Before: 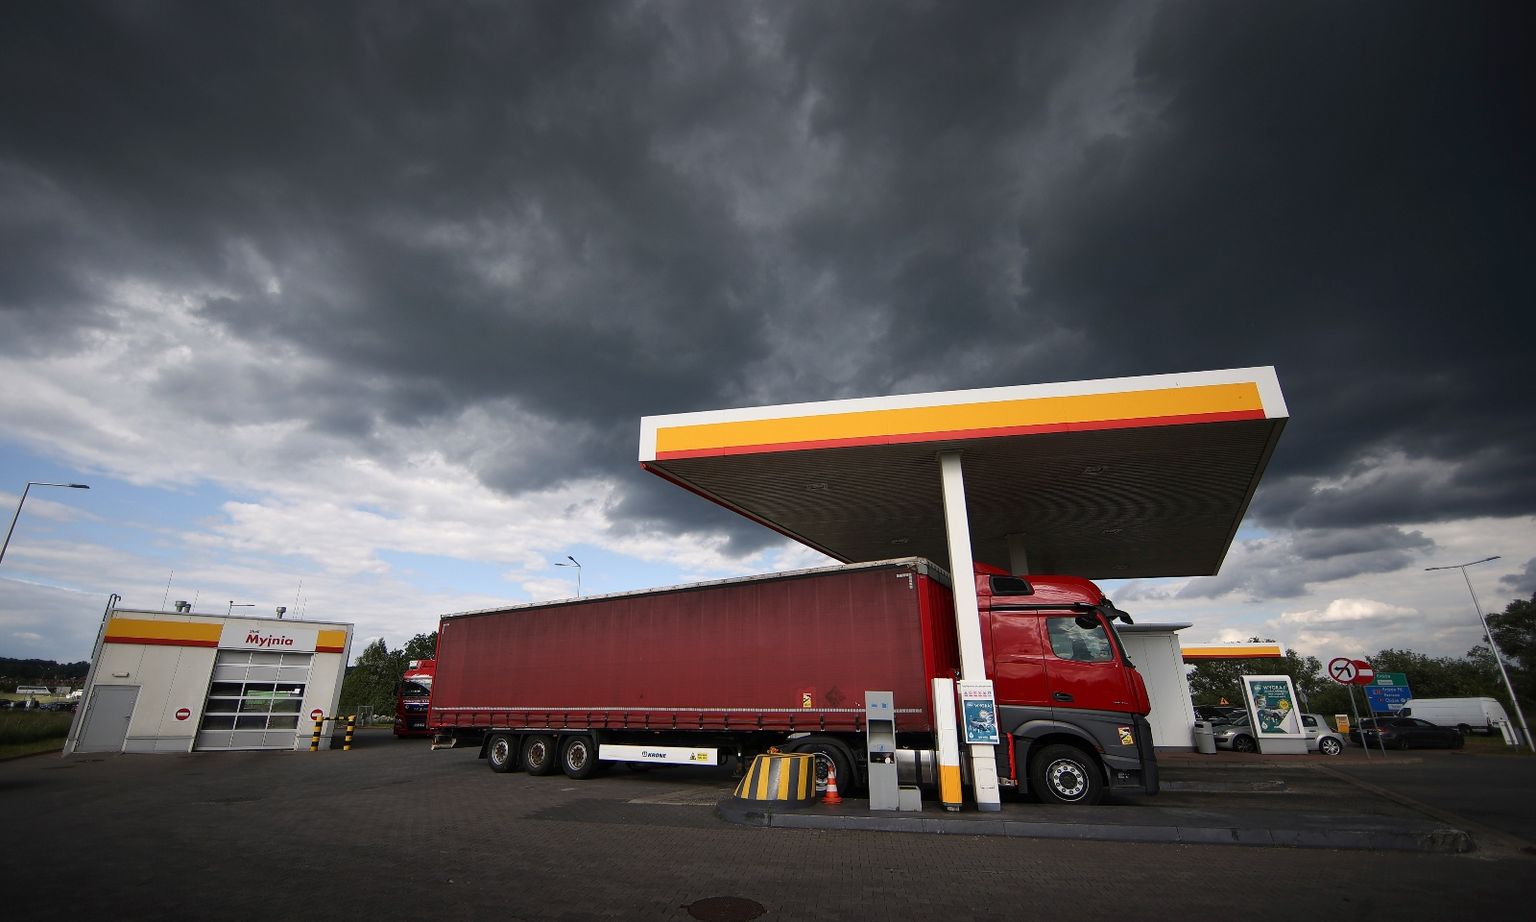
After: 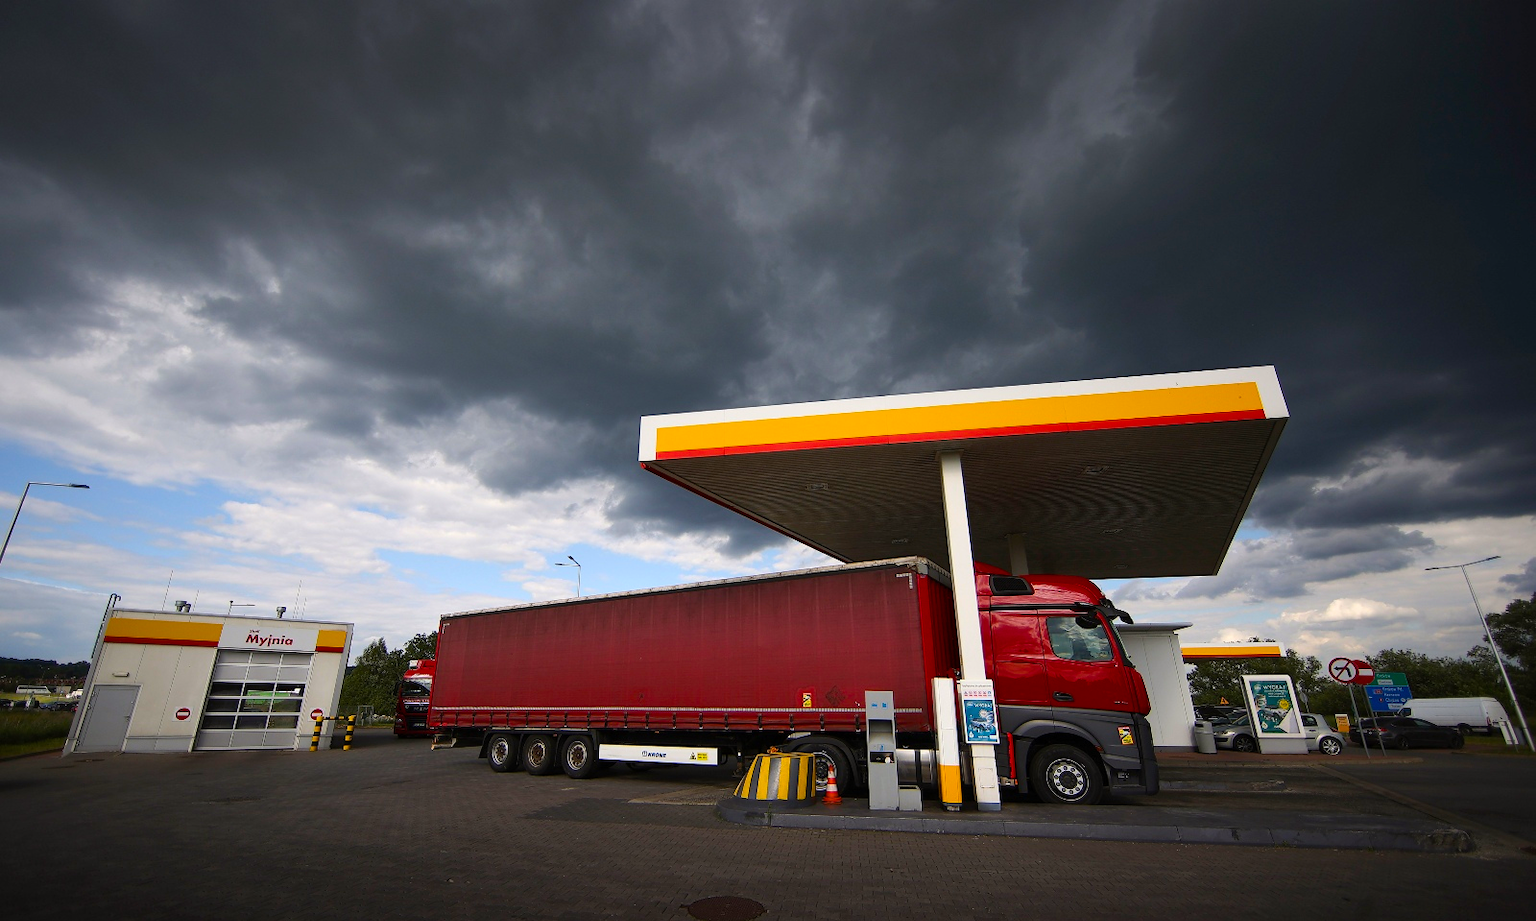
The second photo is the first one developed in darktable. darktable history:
levels: levels [0, 0.492, 0.984]
color balance rgb: power › chroma 0.226%, power › hue 62.14°, perceptual saturation grading › global saturation 36.459%, global vibrance 20%
